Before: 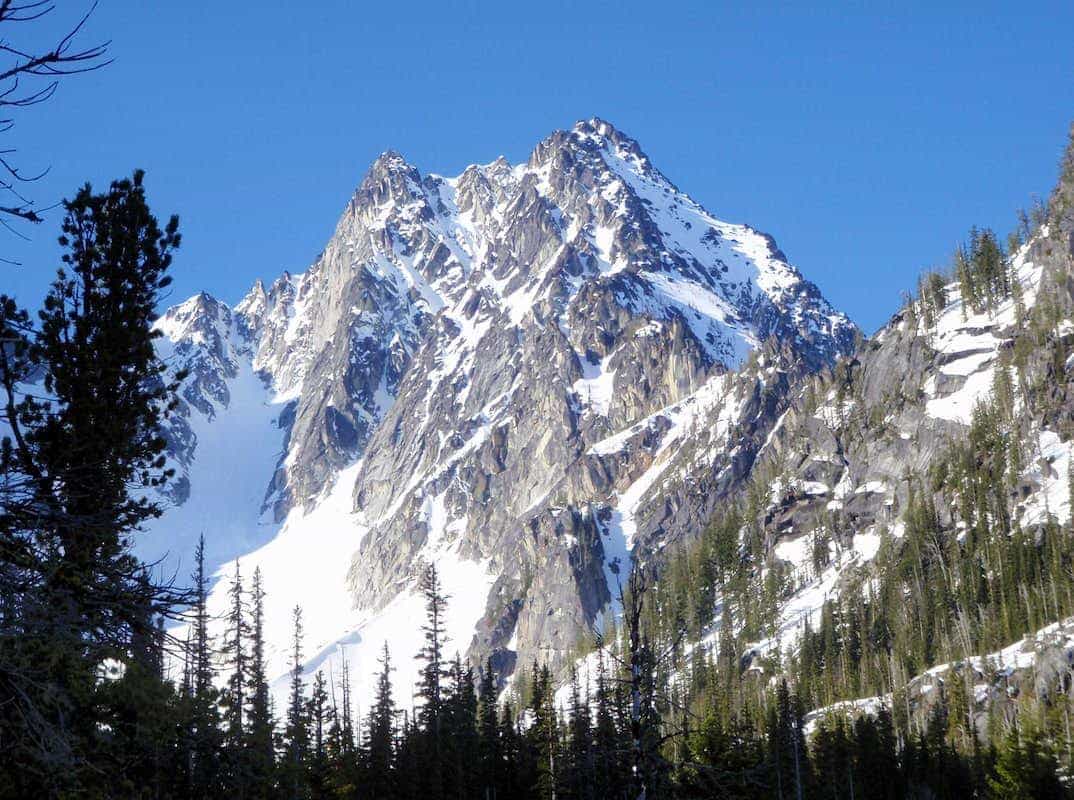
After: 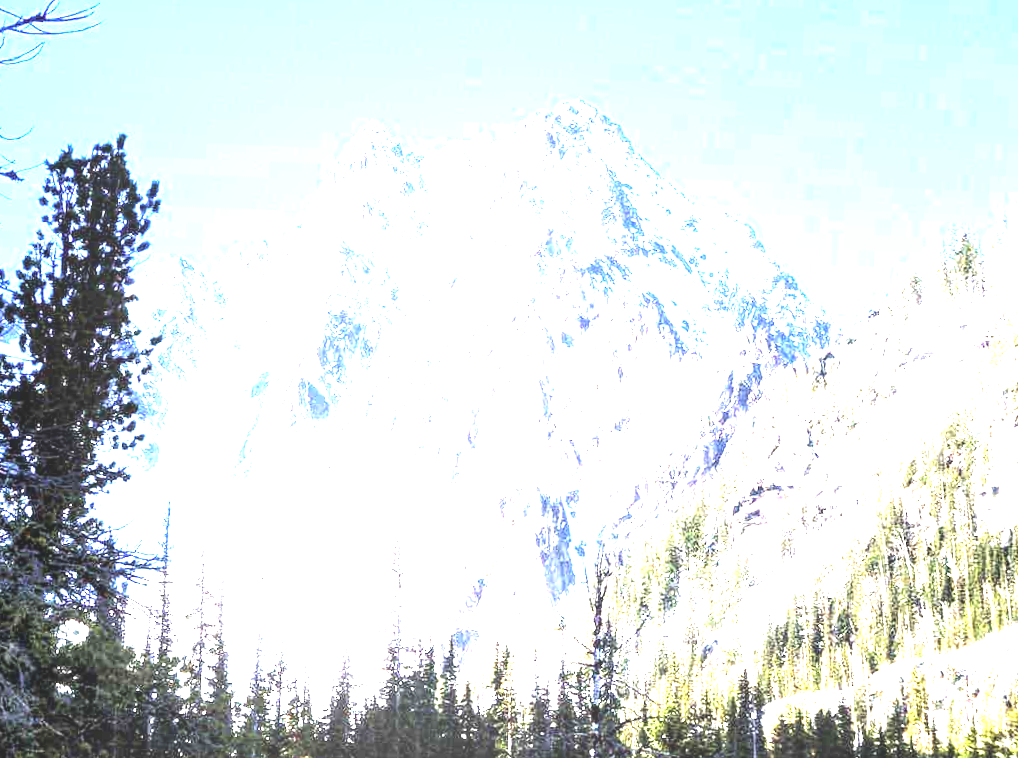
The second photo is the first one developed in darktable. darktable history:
exposure: exposure 2.25 EV, compensate highlight preservation false
base curve: exposure shift 0, preserve colors none
tone equalizer: -8 EV -1.08 EV, -7 EV -1.01 EV, -6 EV -0.867 EV, -5 EV -0.578 EV, -3 EV 0.578 EV, -2 EV 0.867 EV, -1 EV 1.01 EV, +0 EV 1.08 EV, edges refinement/feathering 500, mask exposure compensation -1.57 EV, preserve details no
crop and rotate: angle -2.38°
local contrast: on, module defaults
